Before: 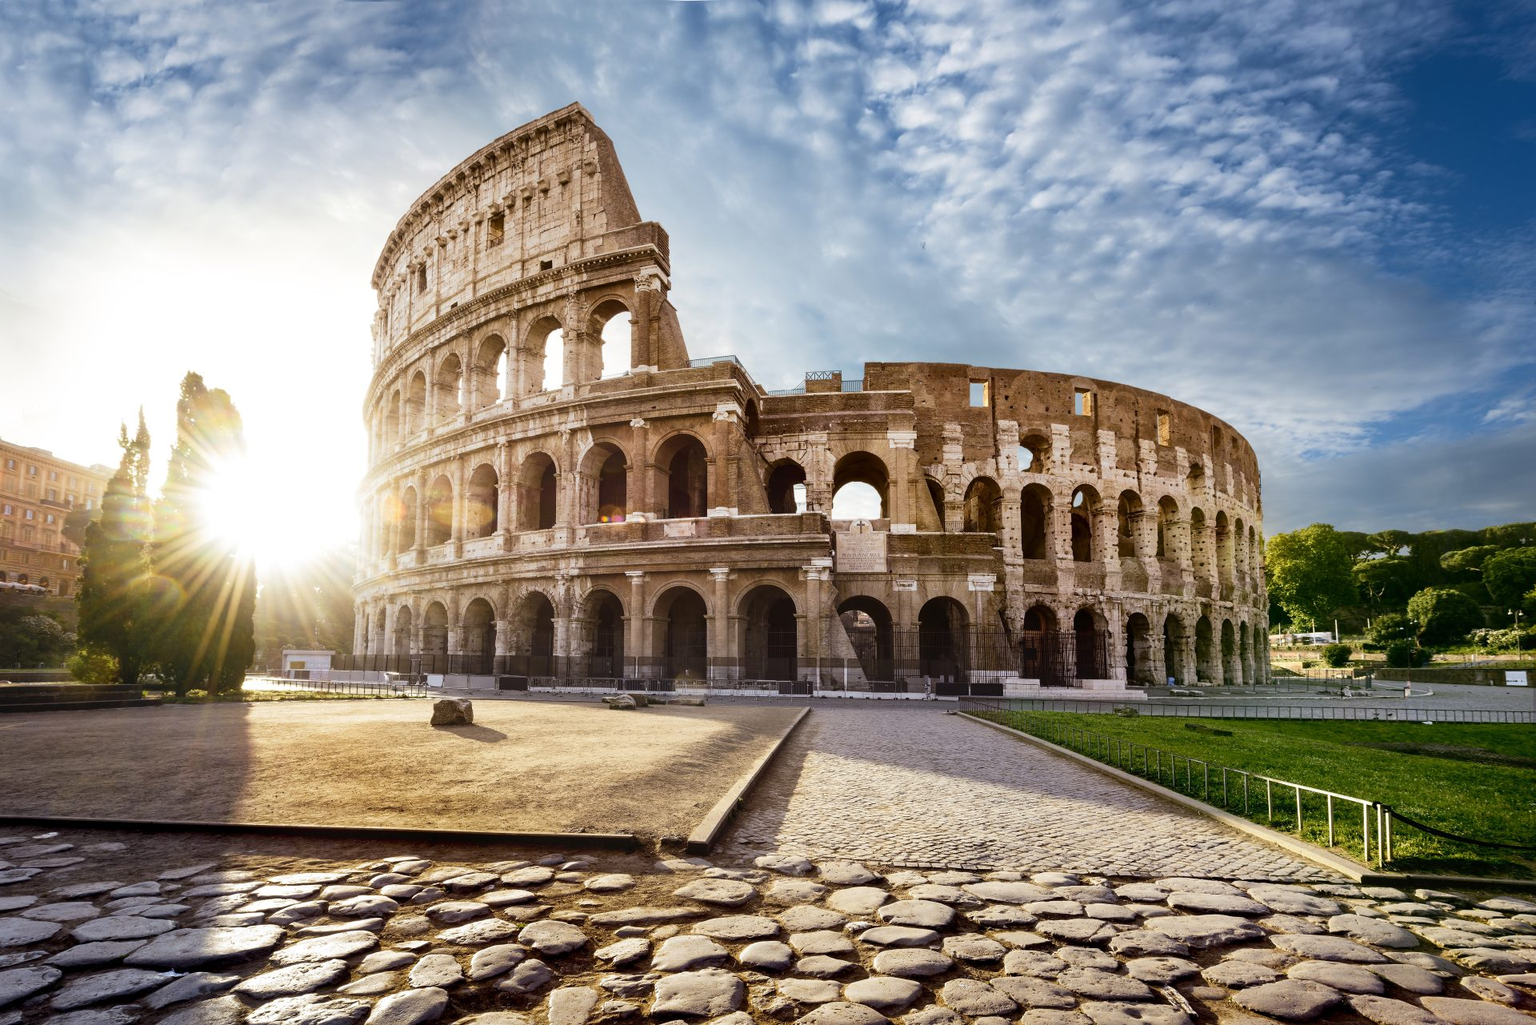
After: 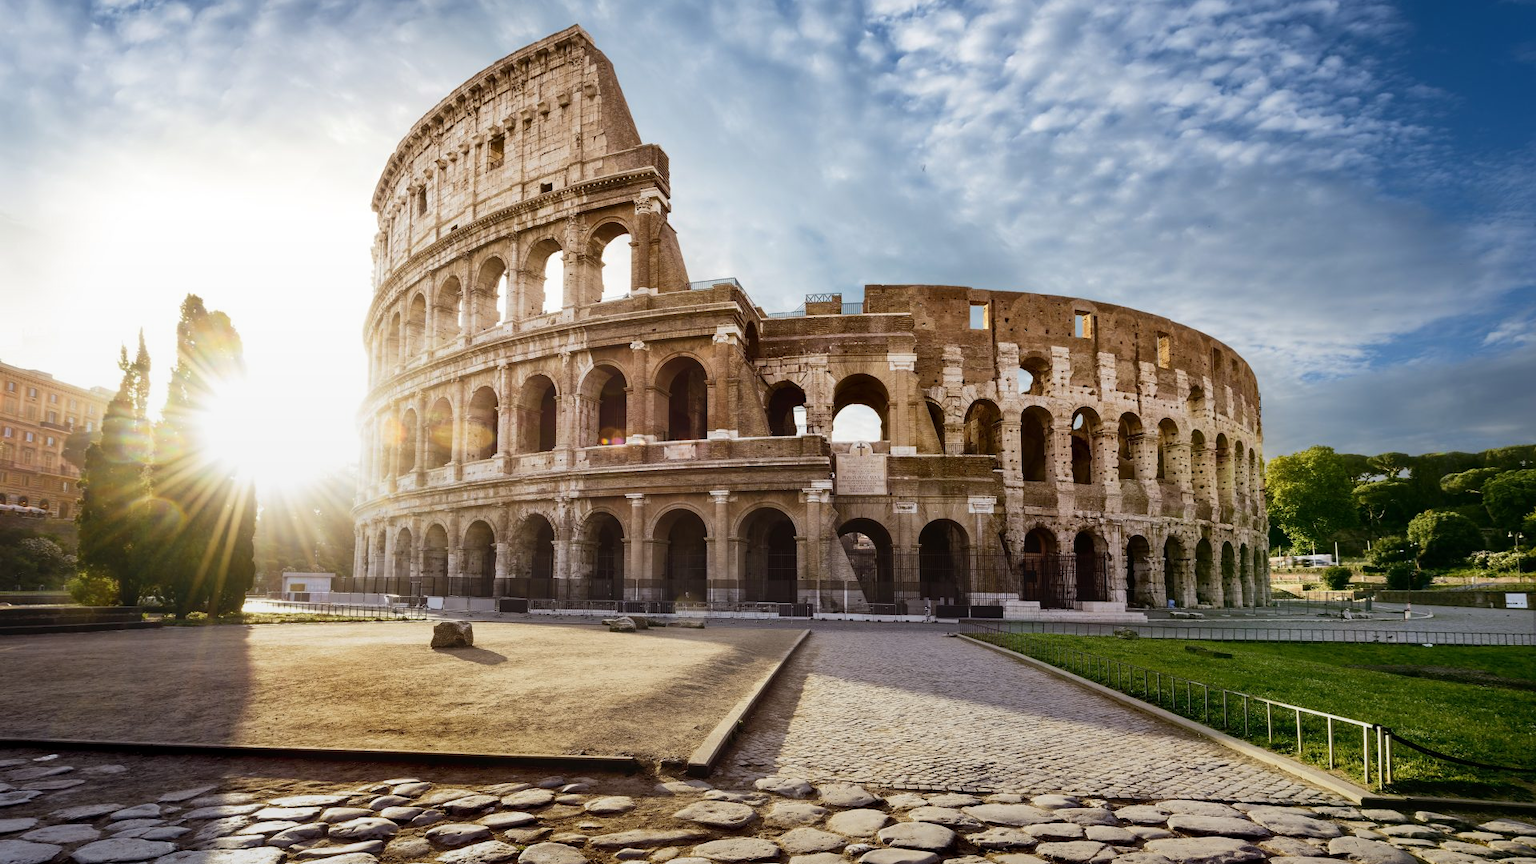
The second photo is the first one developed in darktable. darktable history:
crop: top 7.625%, bottom 8.027%
graduated density: rotation -180°, offset 24.95
